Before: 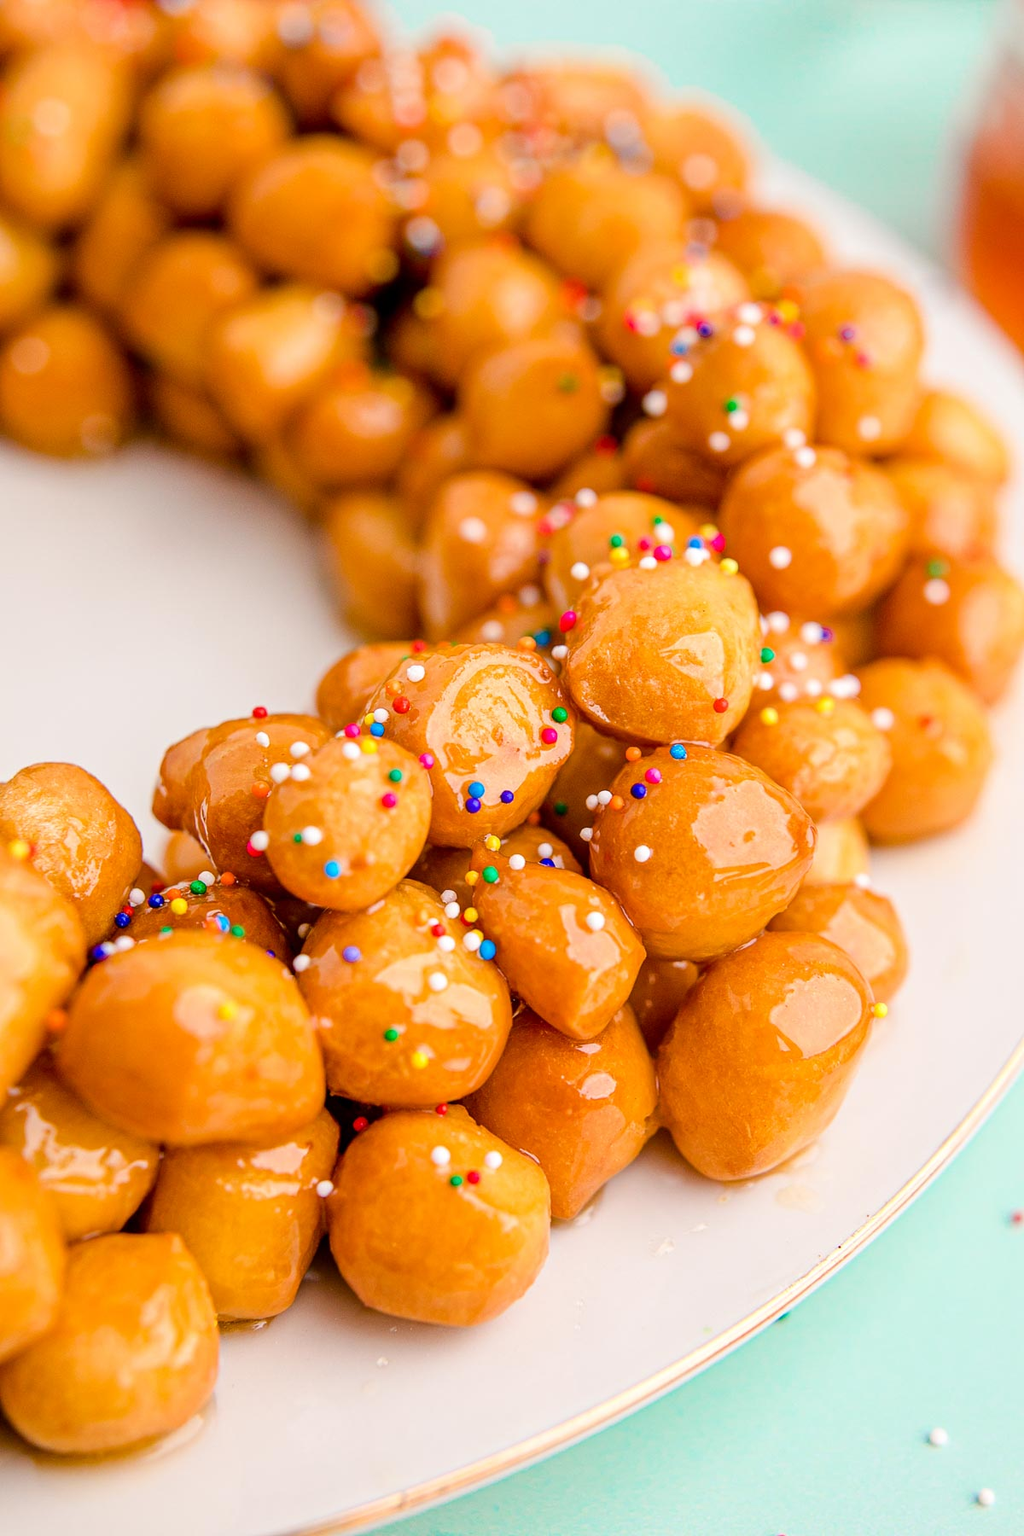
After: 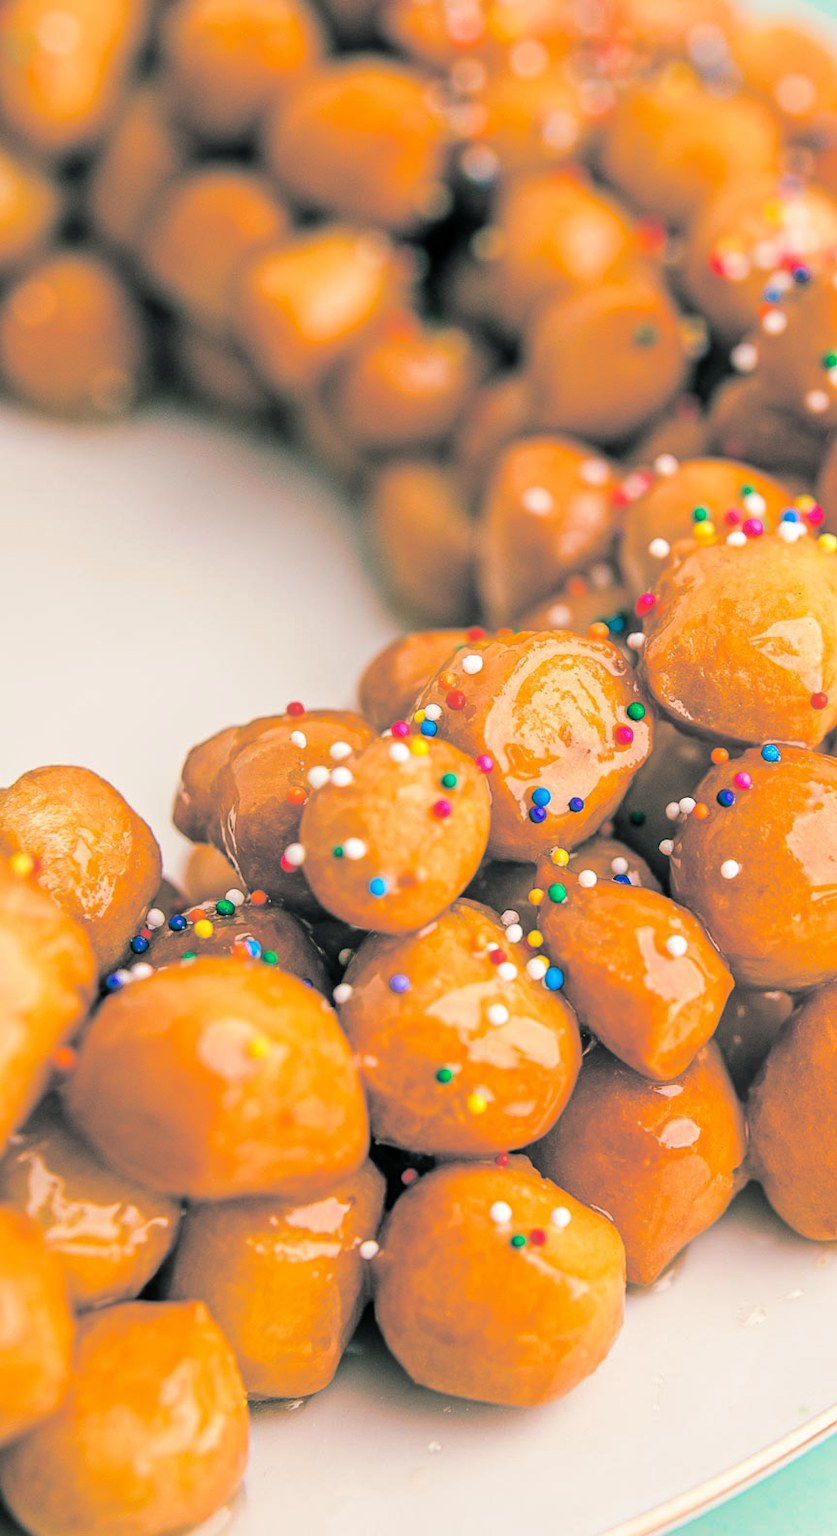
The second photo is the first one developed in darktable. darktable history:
crop: top 5.803%, right 27.864%, bottom 5.804%
split-toning: shadows › hue 186.43°, highlights › hue 49.29°, compress 30.29%
levels: mode automatic
